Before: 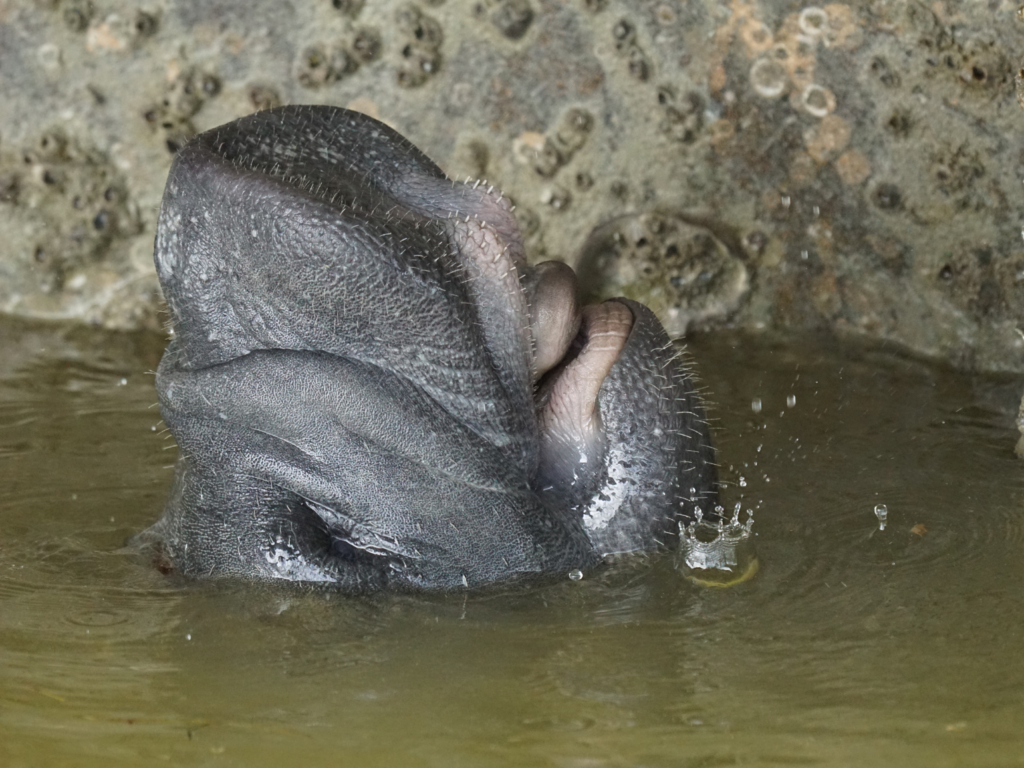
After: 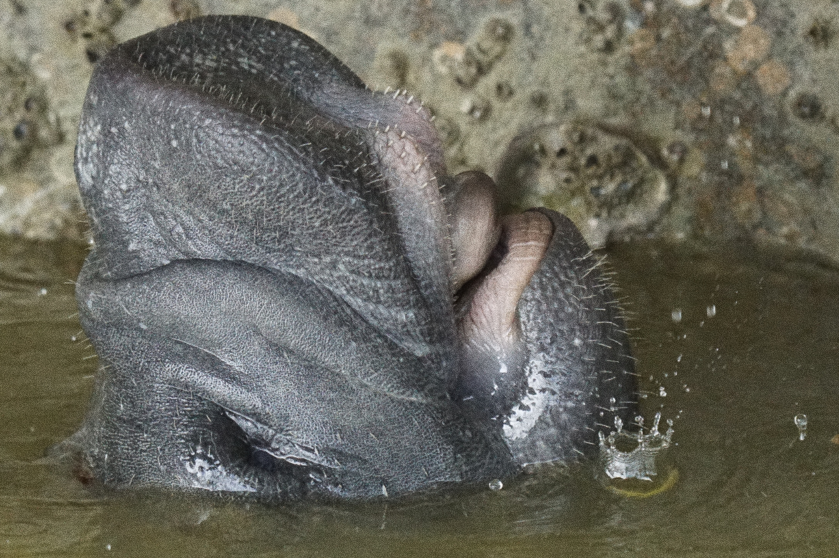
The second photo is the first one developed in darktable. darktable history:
grain: coarseness 8.68 ISO, strength 31.94%
crop: left 7.856%, top 11.836%, right 10.12%, bottom 15.387%
